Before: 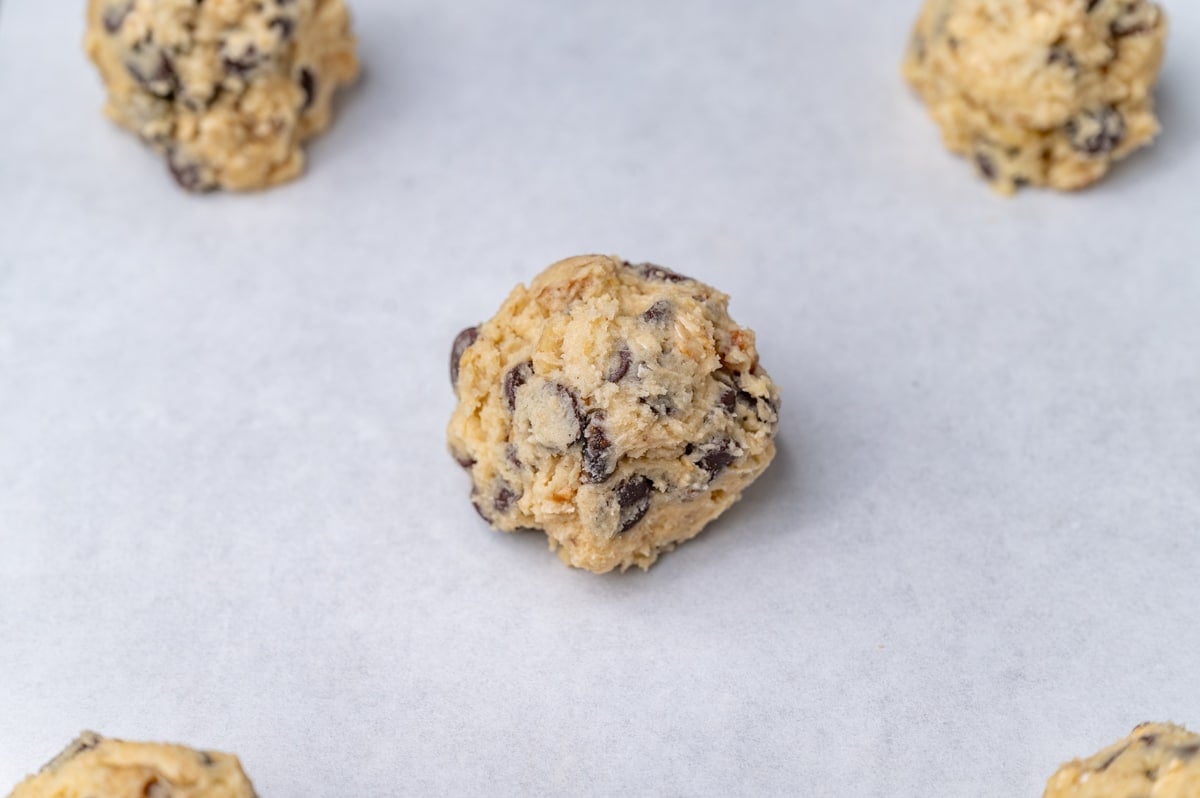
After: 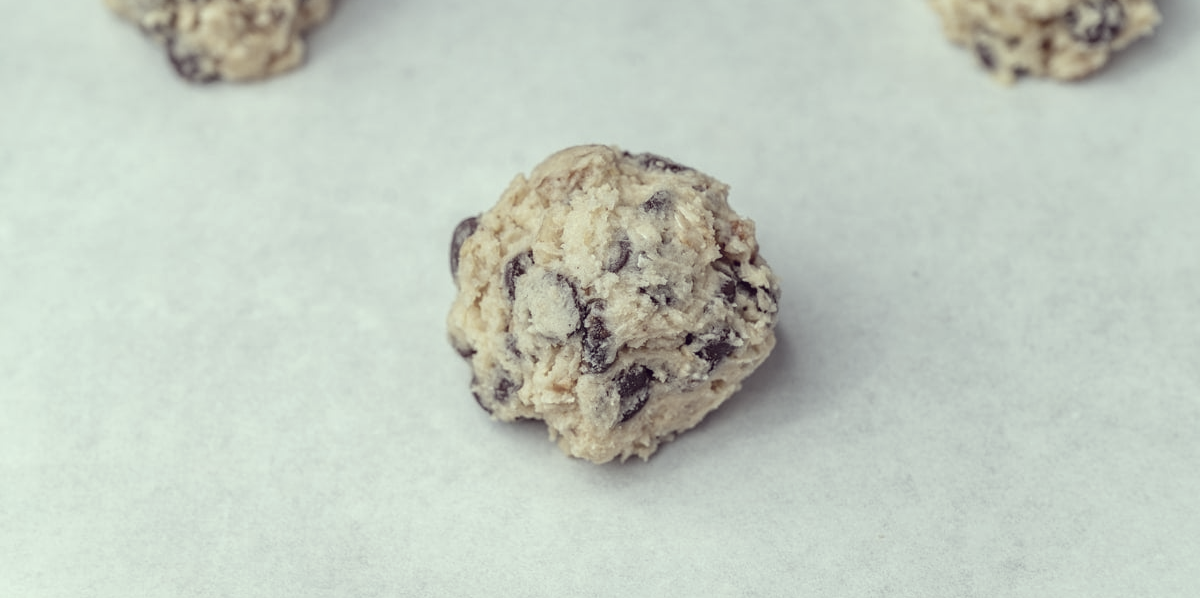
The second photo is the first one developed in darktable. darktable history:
crop: top 13.787%, bottom 11.209%
color correction: highlights a* -20.9, highlights b* 20.19, shadows a* 19.73, shadows b* -20.7, saturation 0.395
local contrast: detail 109%
